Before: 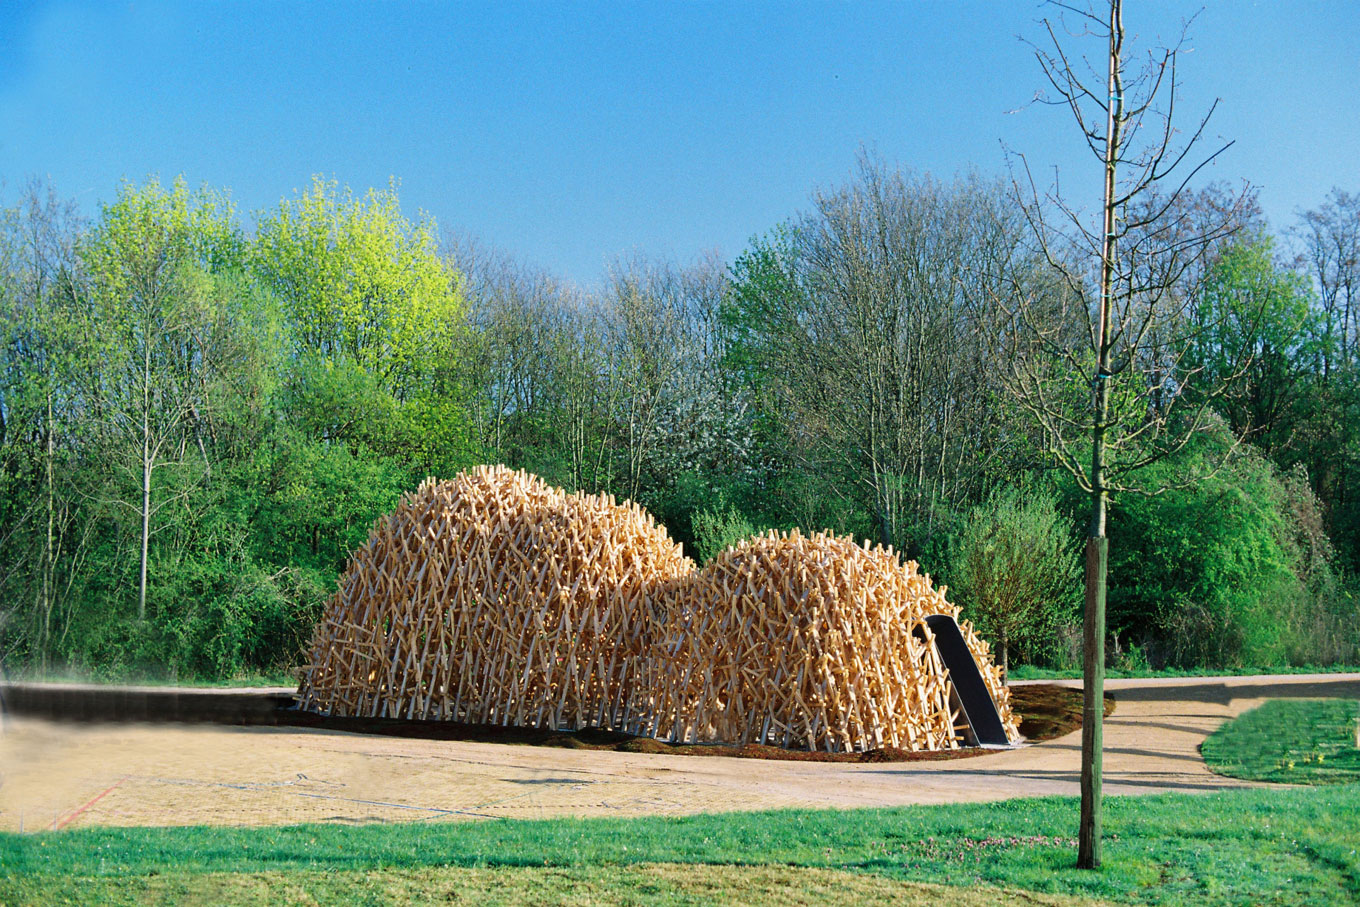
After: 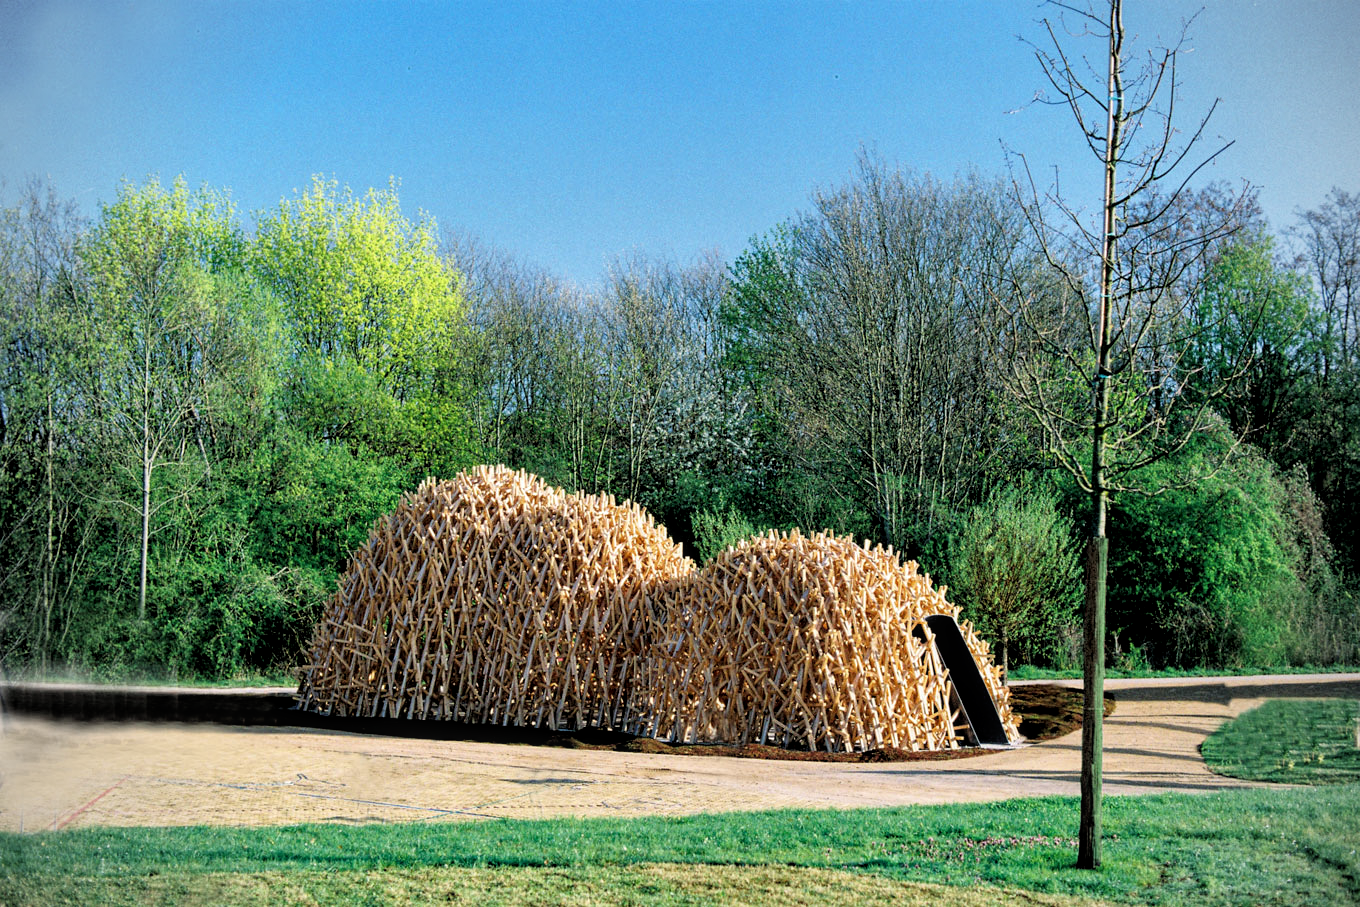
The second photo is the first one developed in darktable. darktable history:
vignetting: fall-off radius 45%, brightness -0.33
local contrast: highlights 99%, shadows 86%, detail 160%, midtone range 0.2
filmic rgb: black relative exposure -4.93 EV, white relative exposure 2.84 EV, hardness 3.72
